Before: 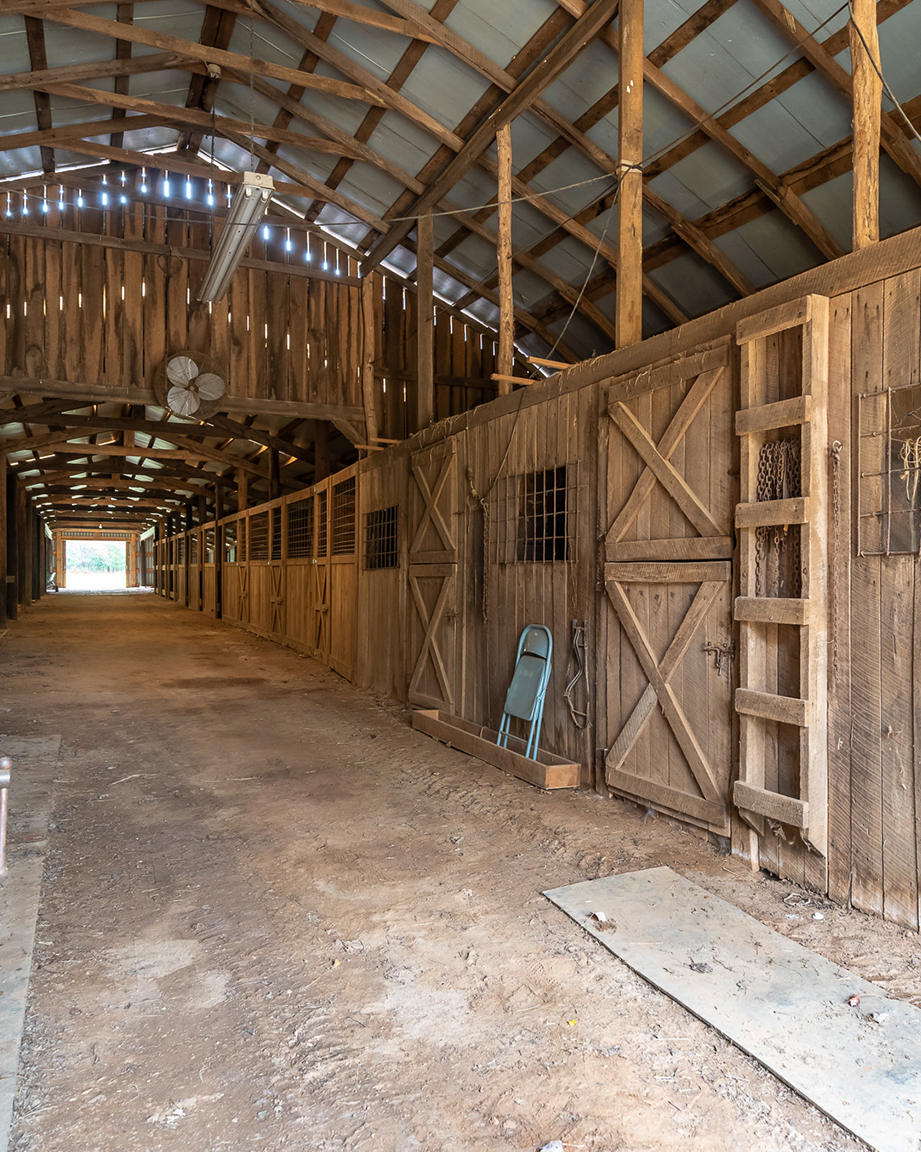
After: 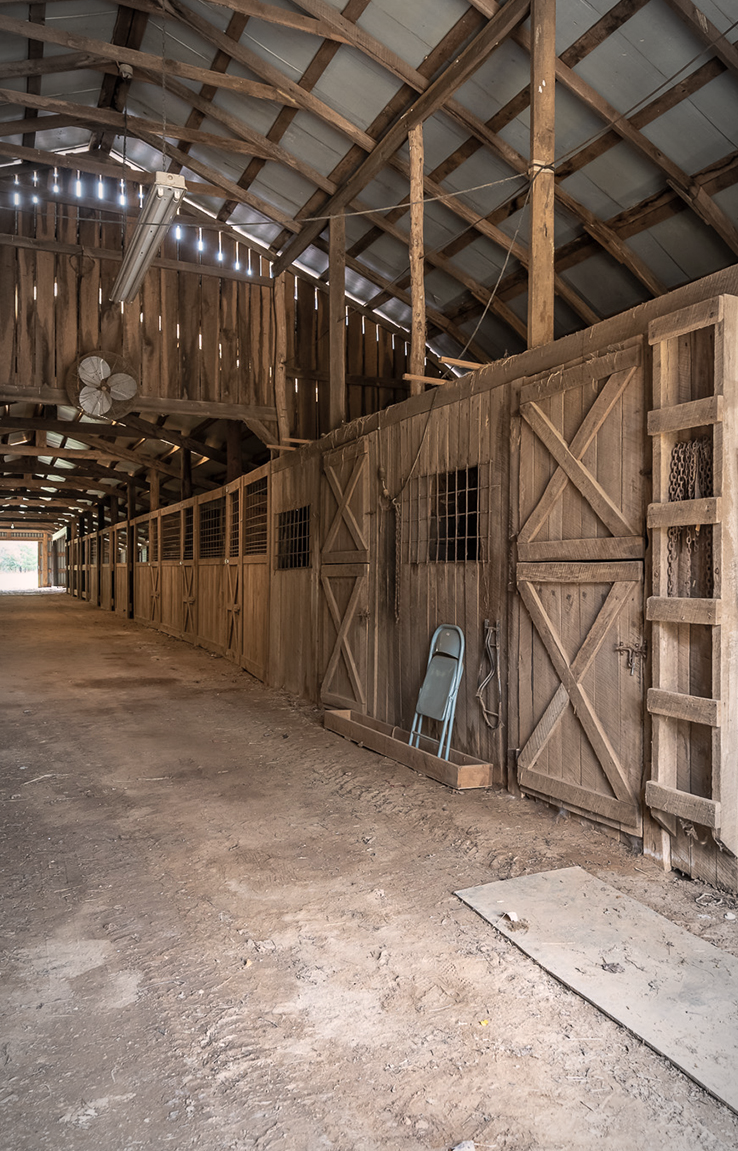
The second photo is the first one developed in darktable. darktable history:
crop and rotate: left 9.597%, right 10.195%
color correction: highlights a* 5.59, highlights b* 5.24, saturation 0.68
vignetting: fall-off start 87%, automatic ratio true
